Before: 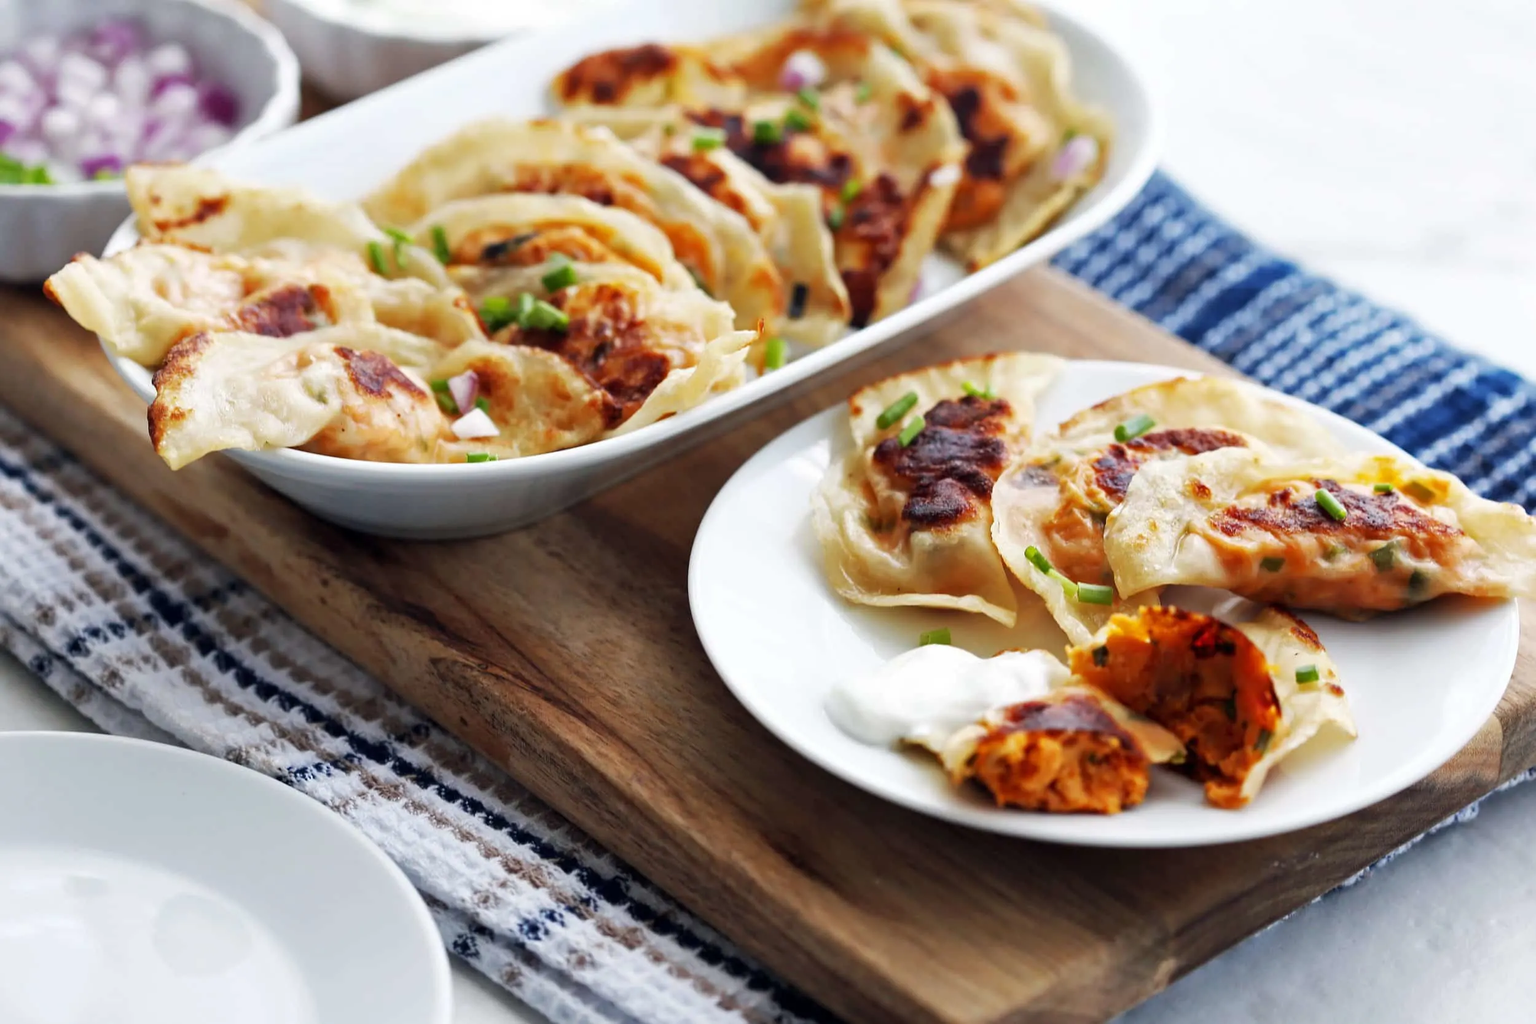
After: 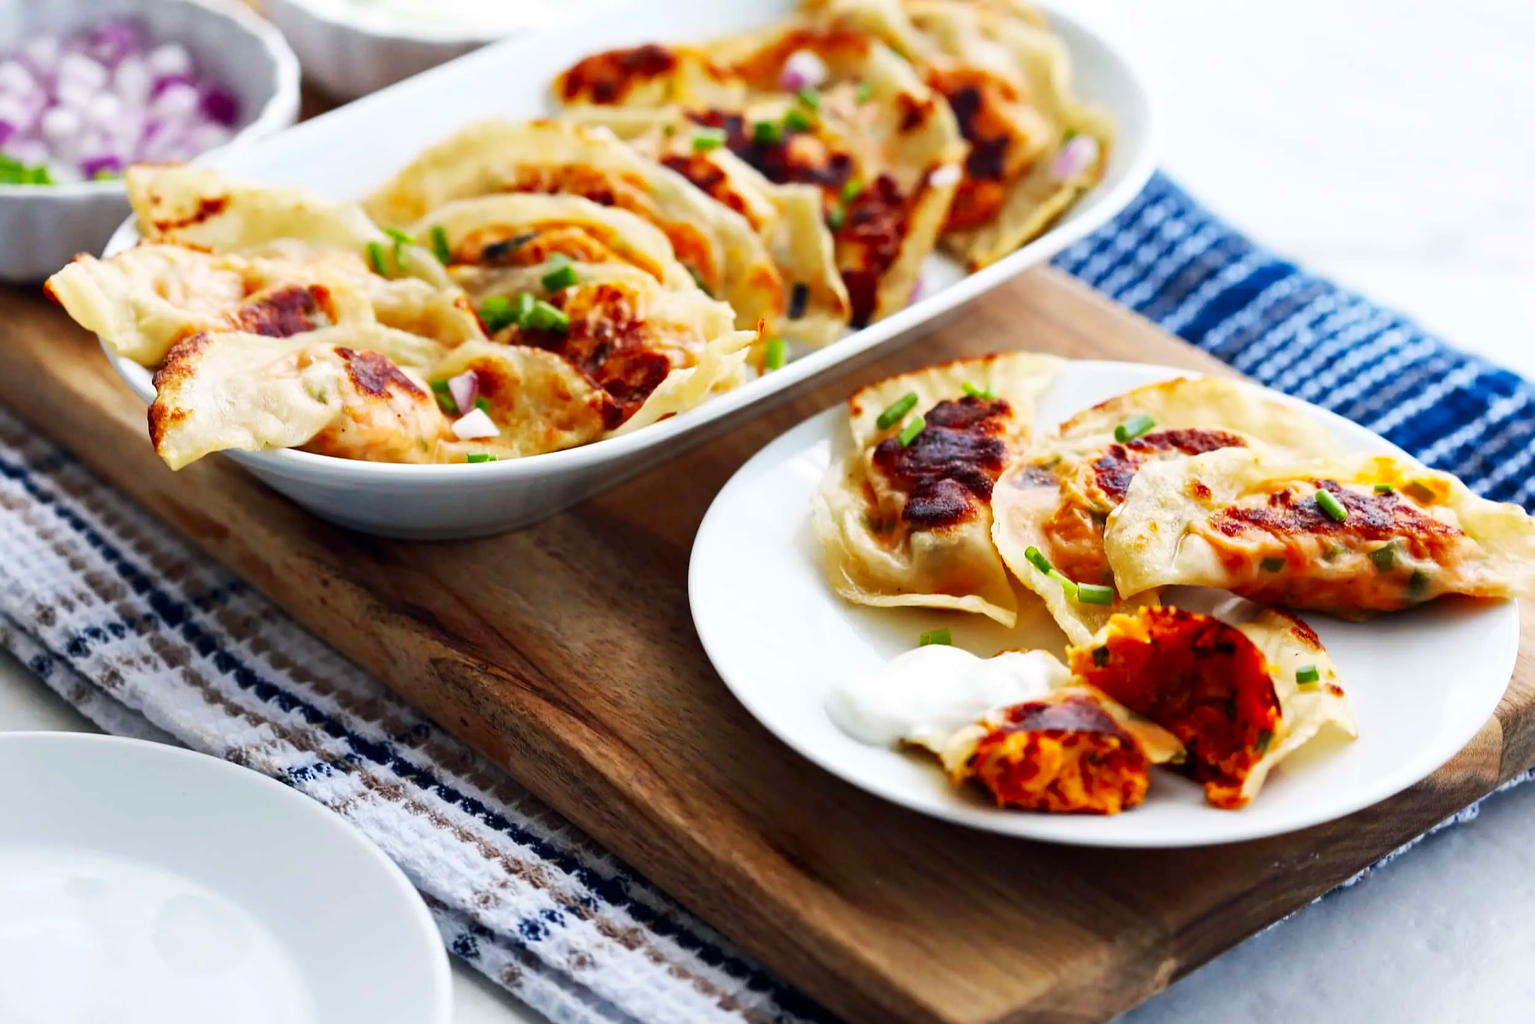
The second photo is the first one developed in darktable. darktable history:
contrast brightness saturation: contrast 0.16, saturation 0.32
